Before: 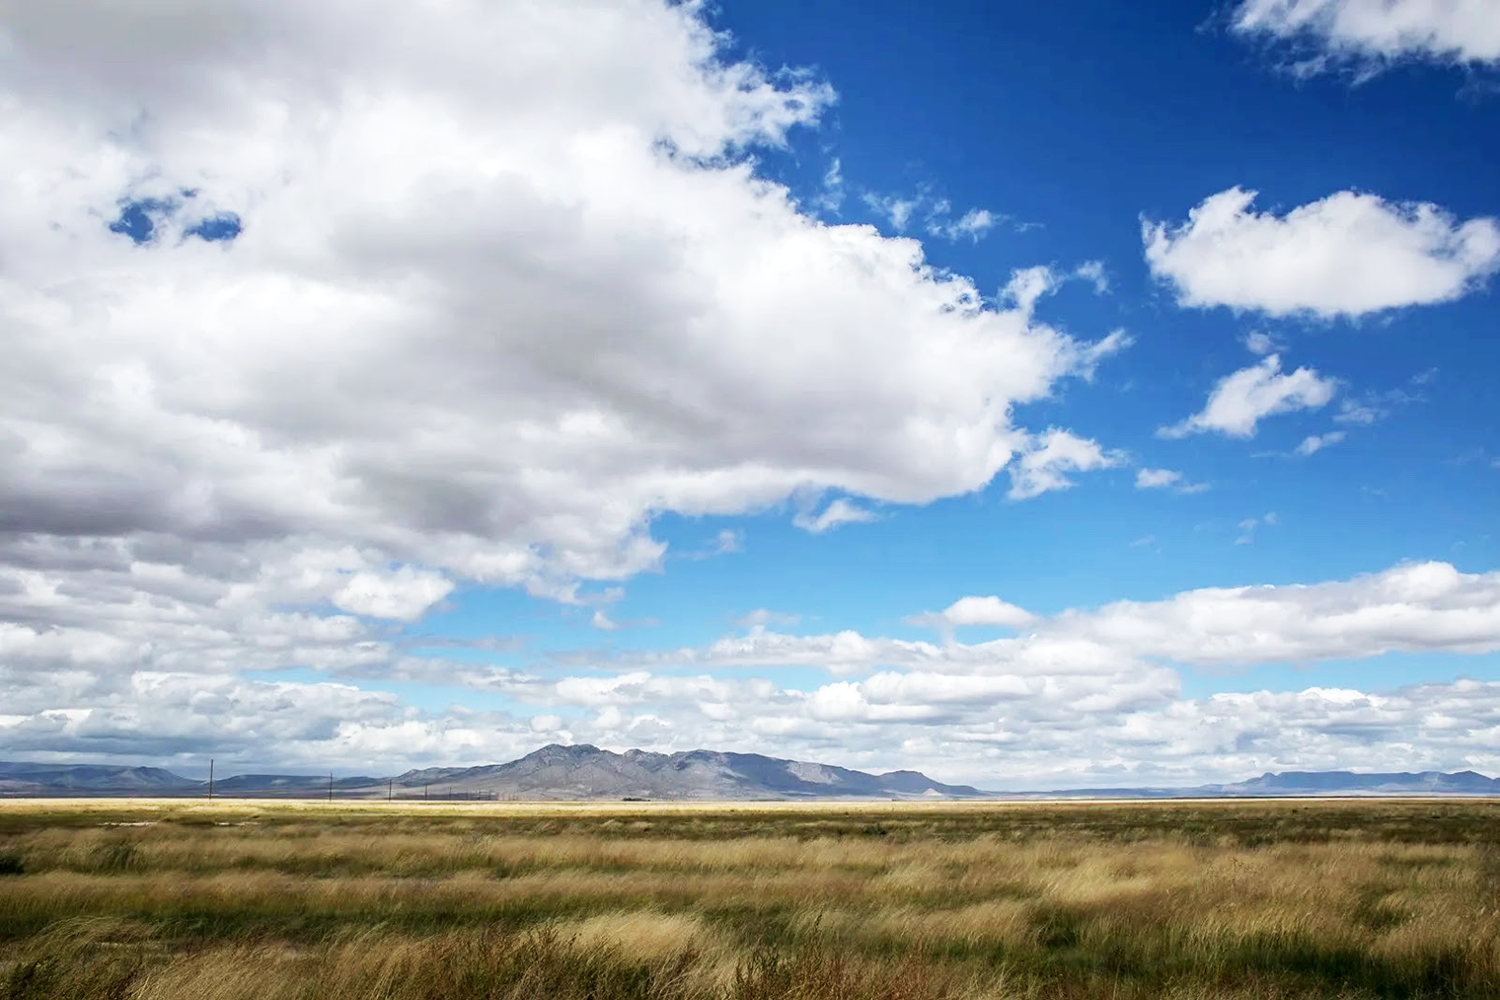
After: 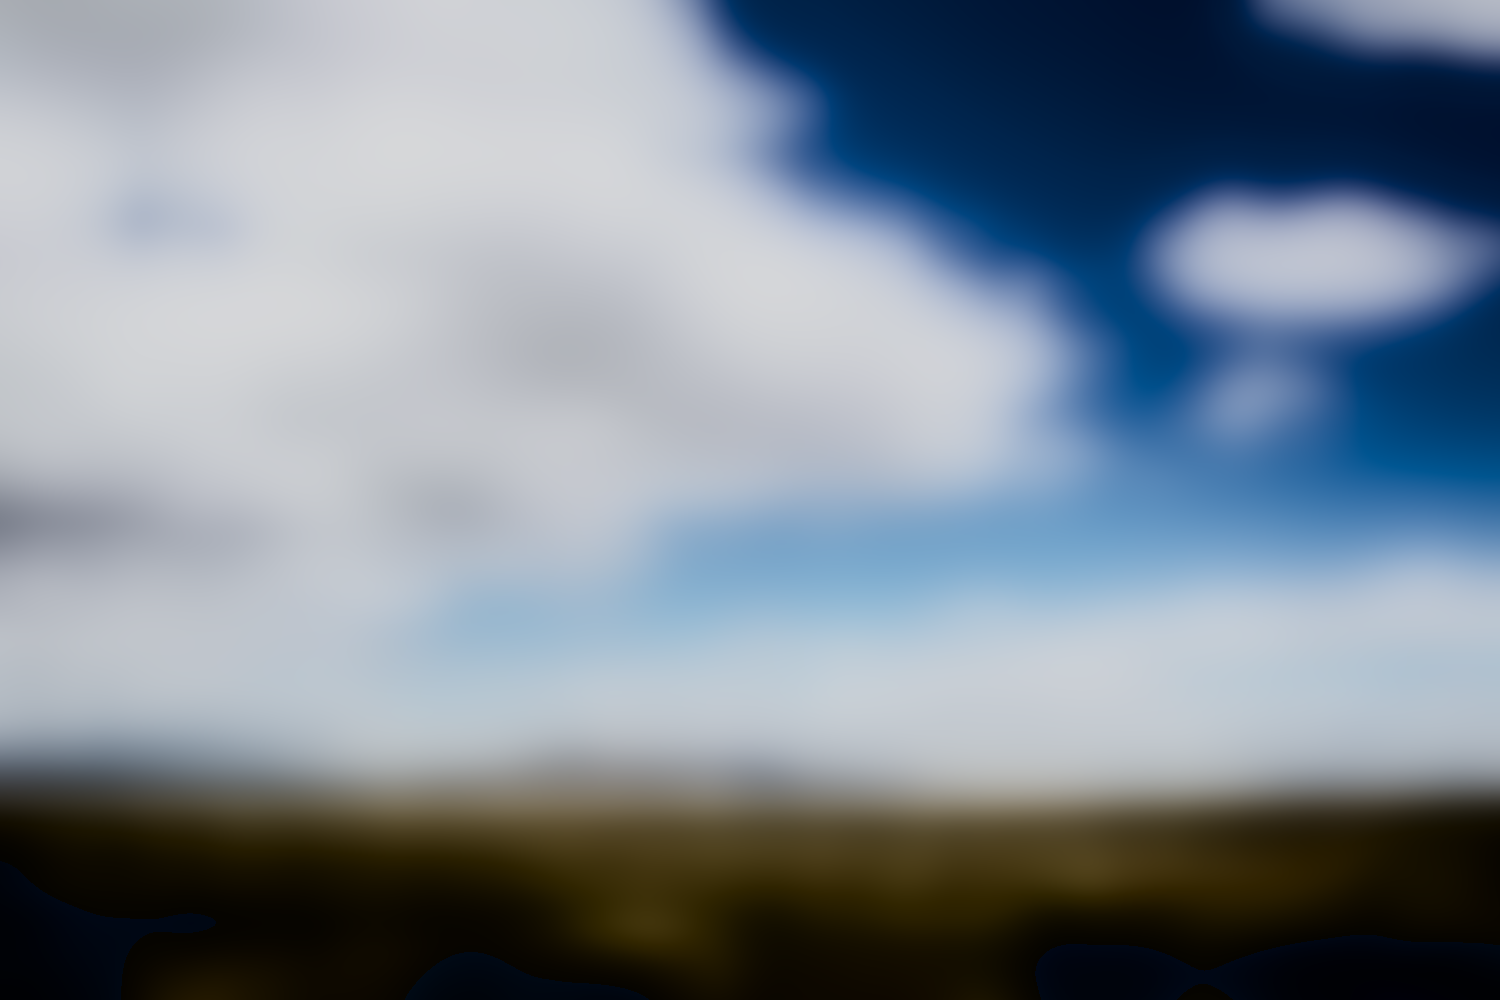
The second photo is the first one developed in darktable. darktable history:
sharpen: on, module defaults
filmic rgb: hardness 4.17
lowpass: radius 31.92, contrast 1.72, brightness -0.98, saturation 0.94
